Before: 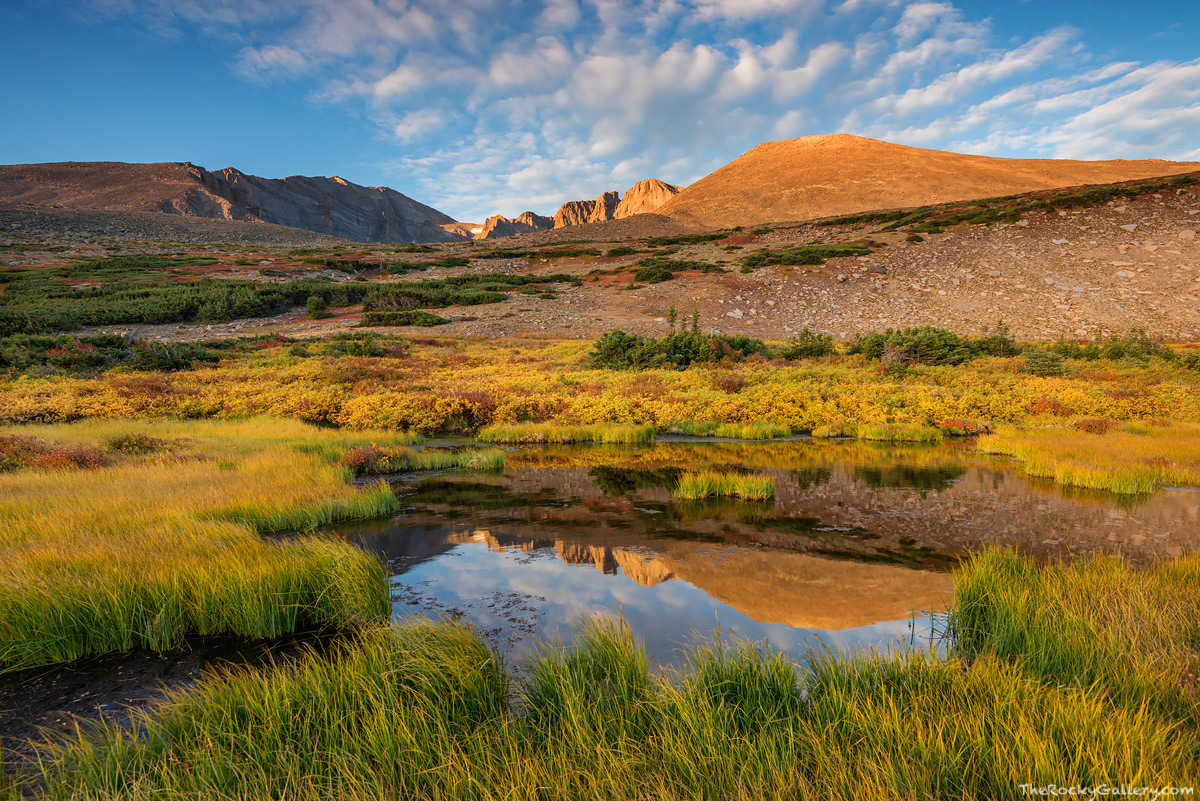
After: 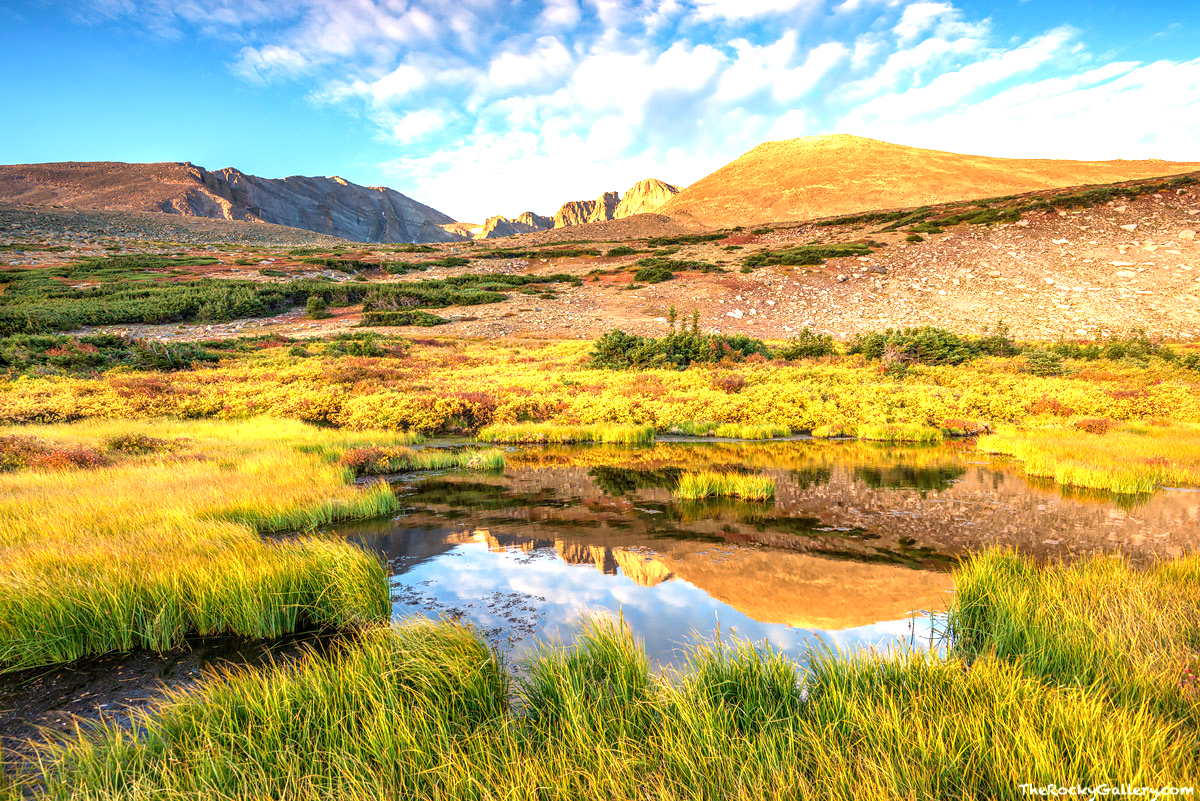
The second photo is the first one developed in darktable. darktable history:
exposure: black level correction 0, exposure 1.3 EV, compensate exposure bias true, compensate highlight preservation false
local contrast: on, module defaults
velvia: on, module defaults
